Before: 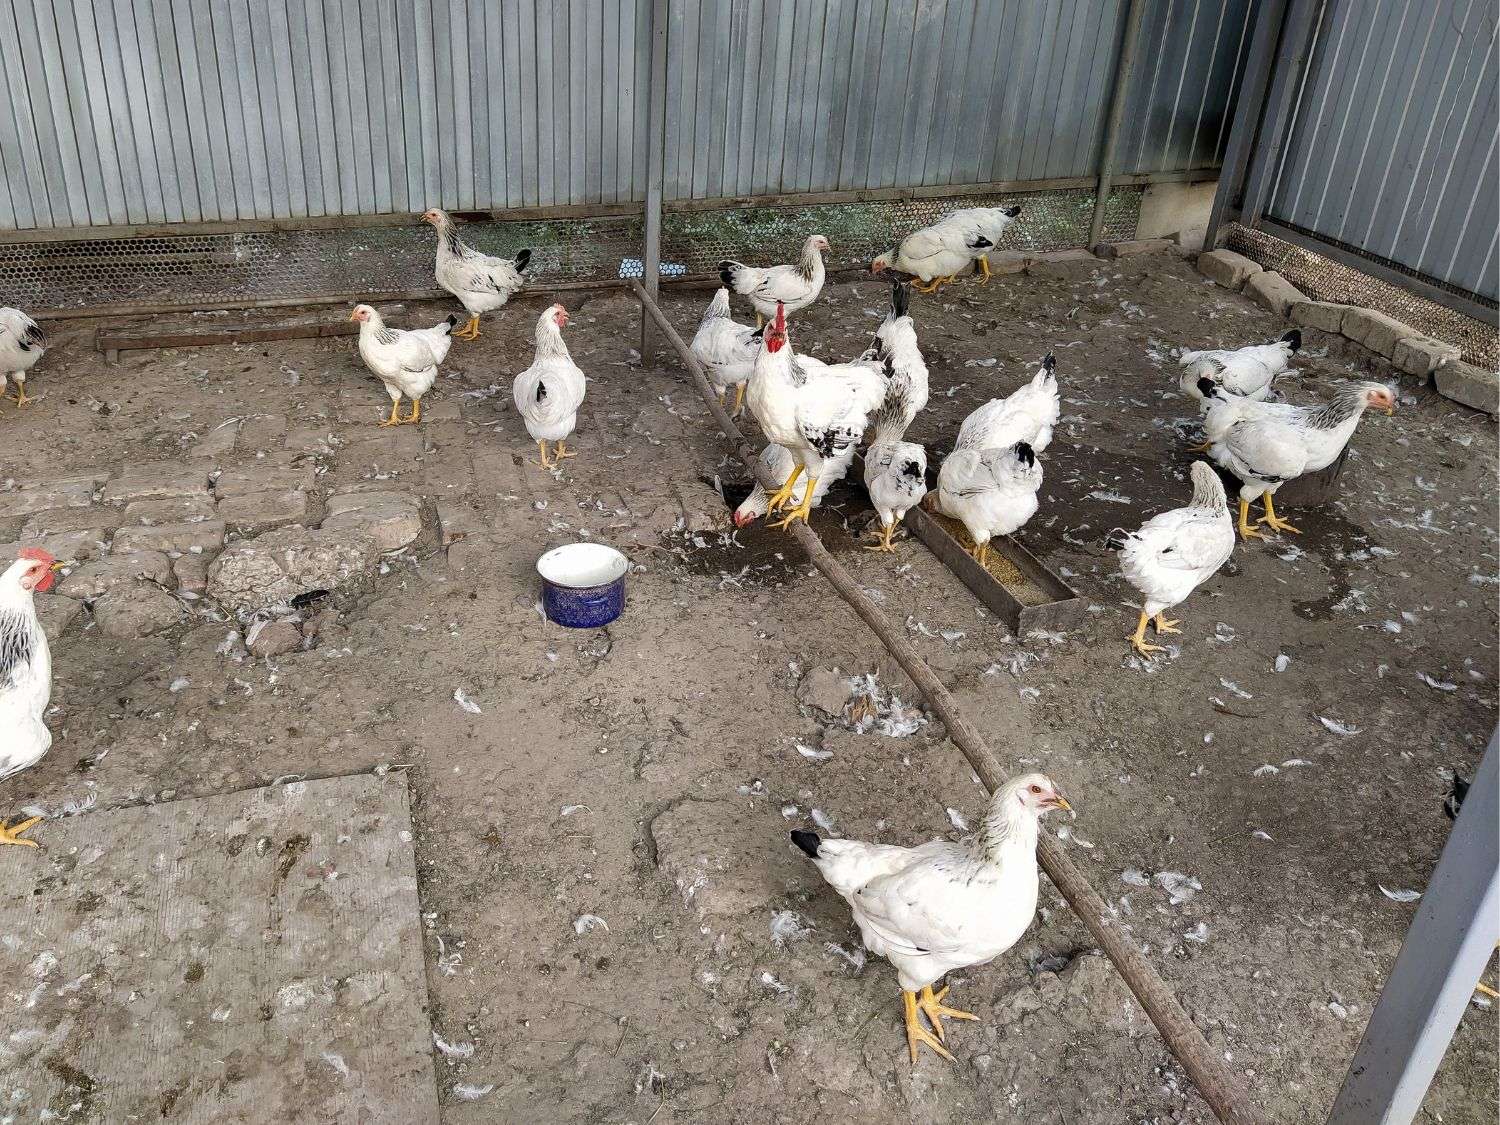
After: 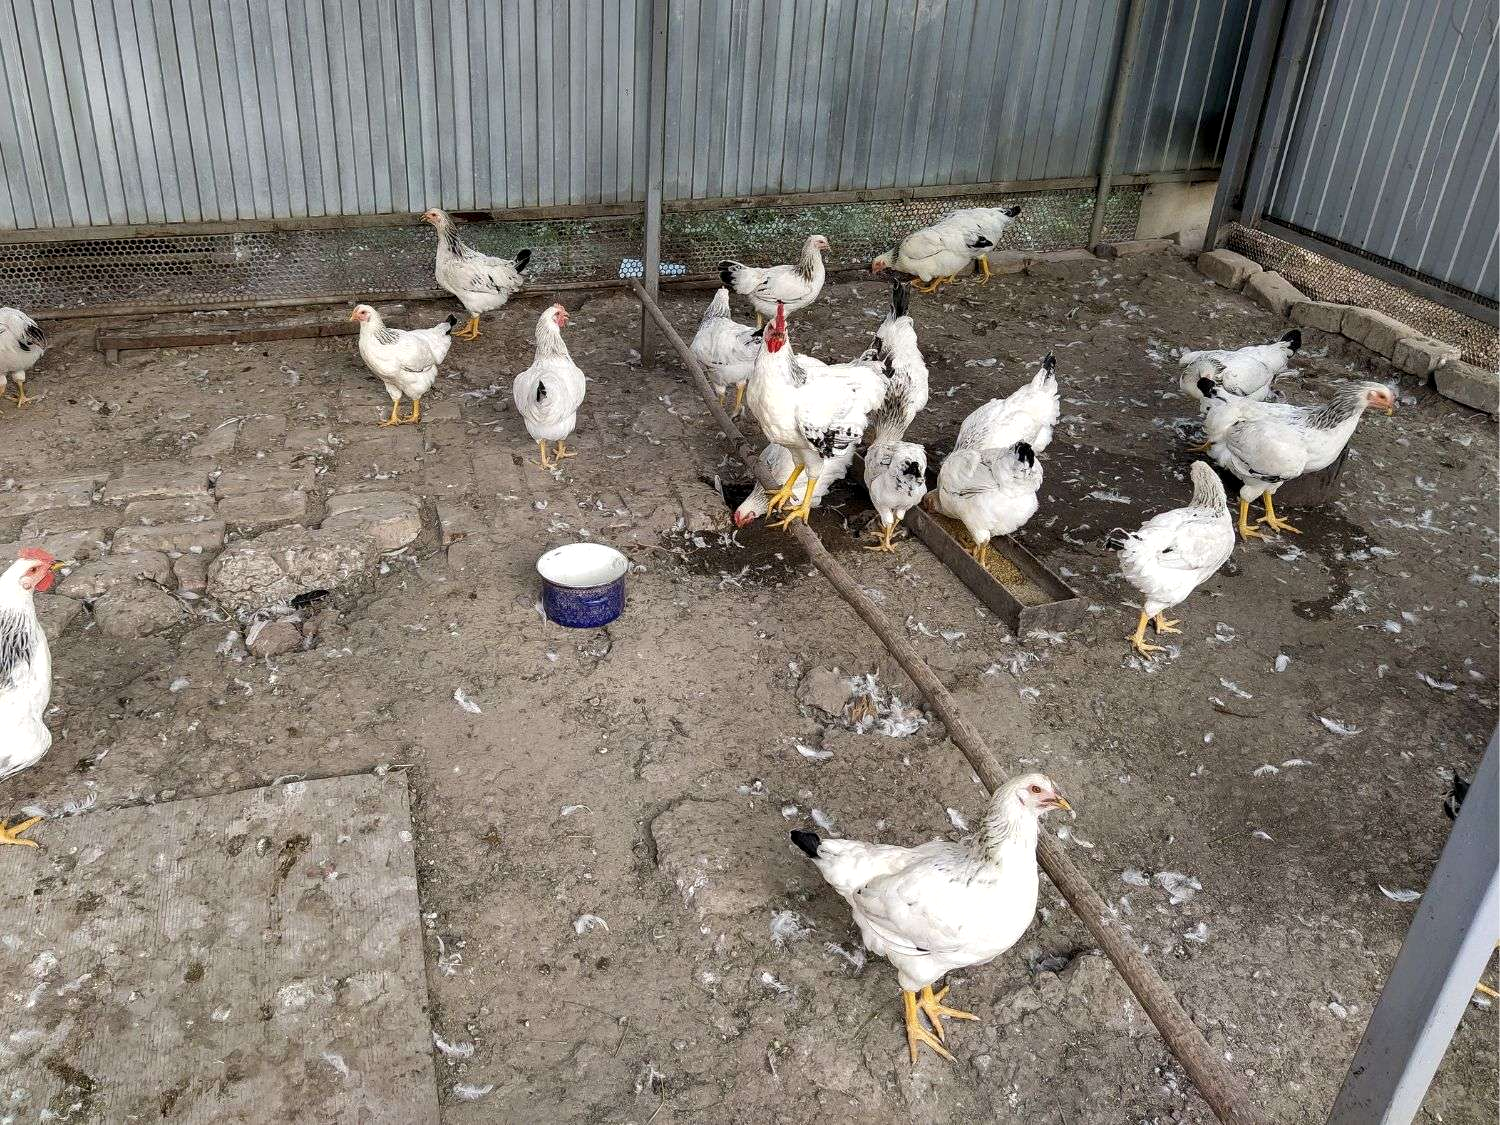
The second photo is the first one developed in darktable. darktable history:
local contrast: highlights 104%, shadows 102%, detail 119%, midtone range 0.2
